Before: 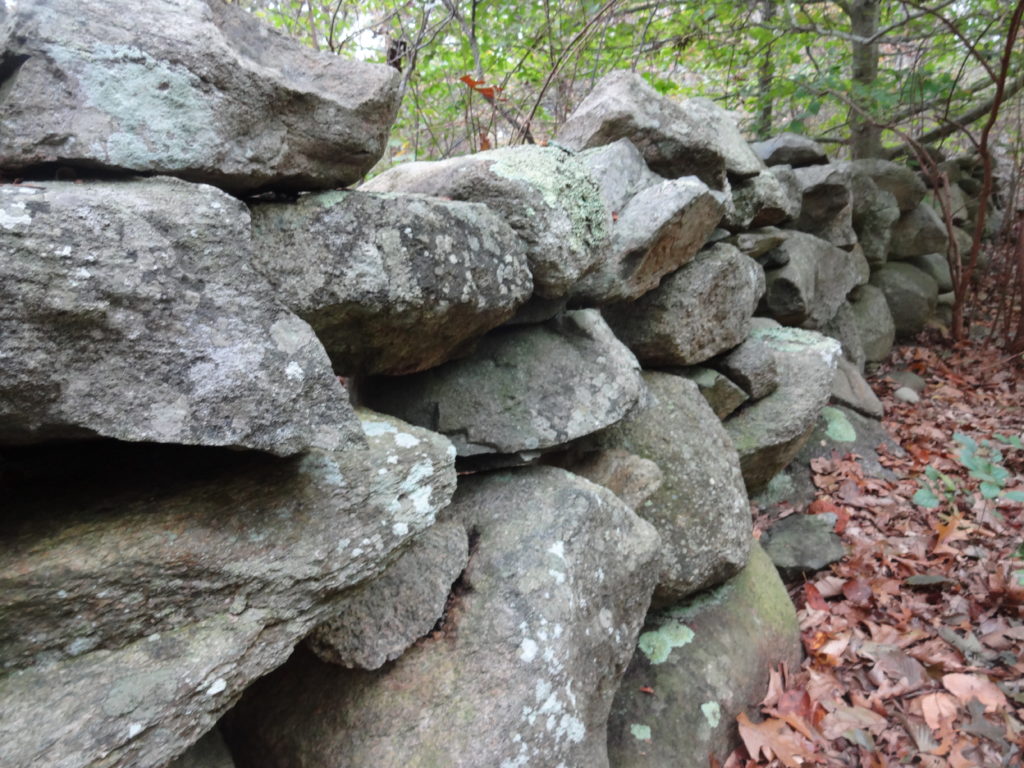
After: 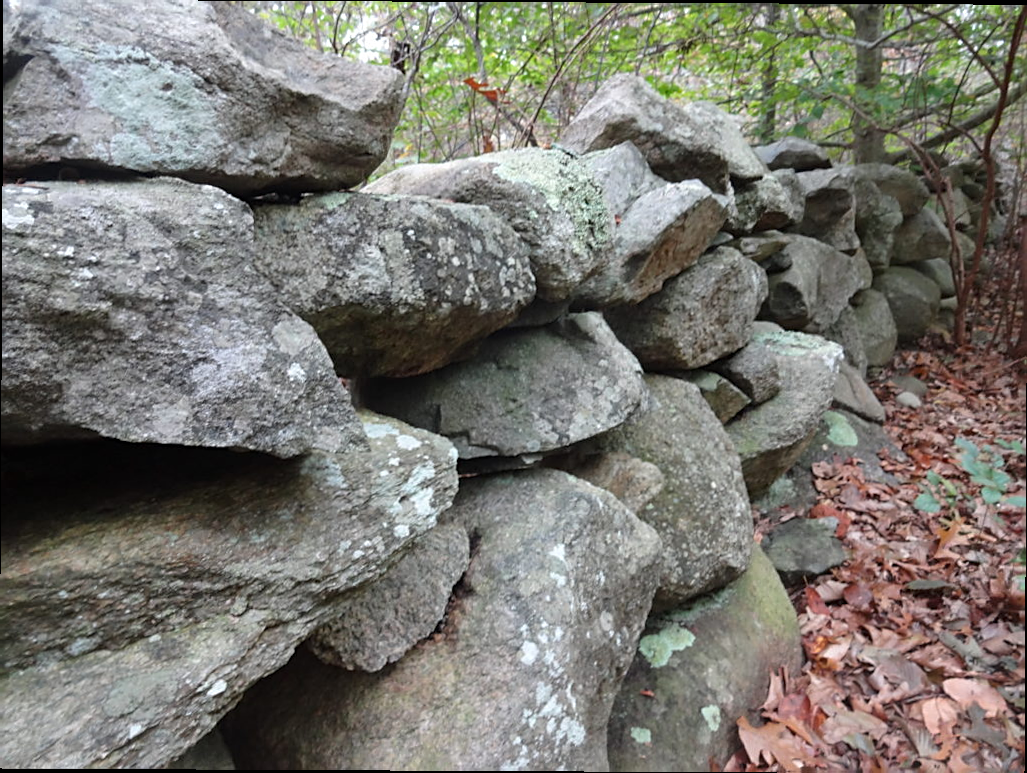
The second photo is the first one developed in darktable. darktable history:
sharpen: on, module defaults
crop and rotate: angle -0.296°
